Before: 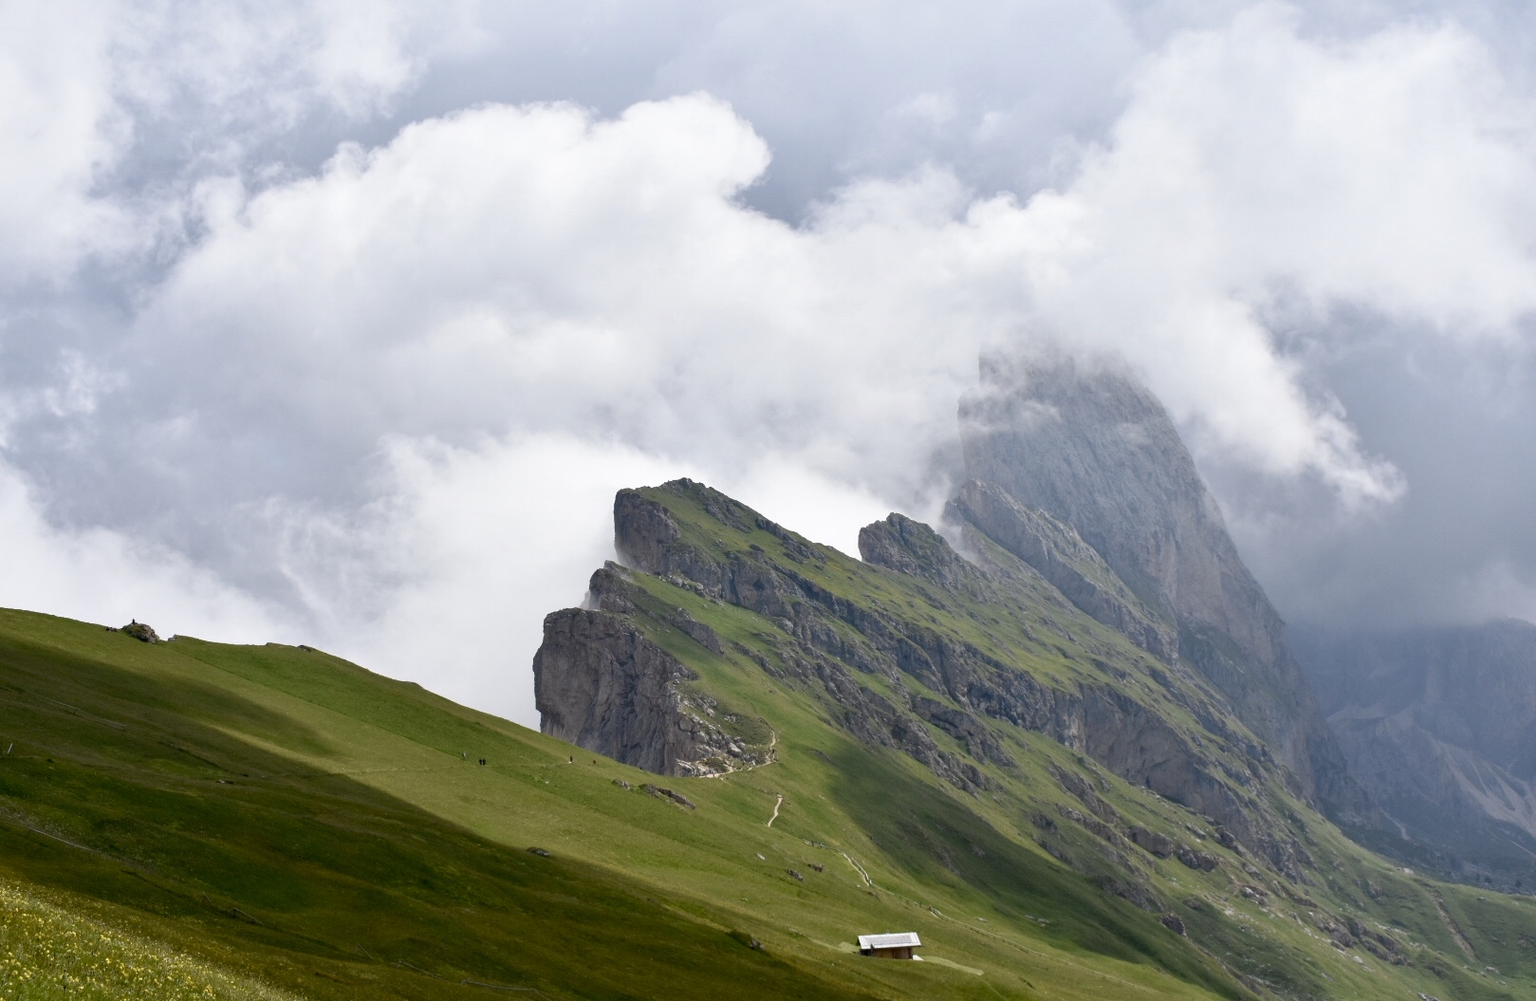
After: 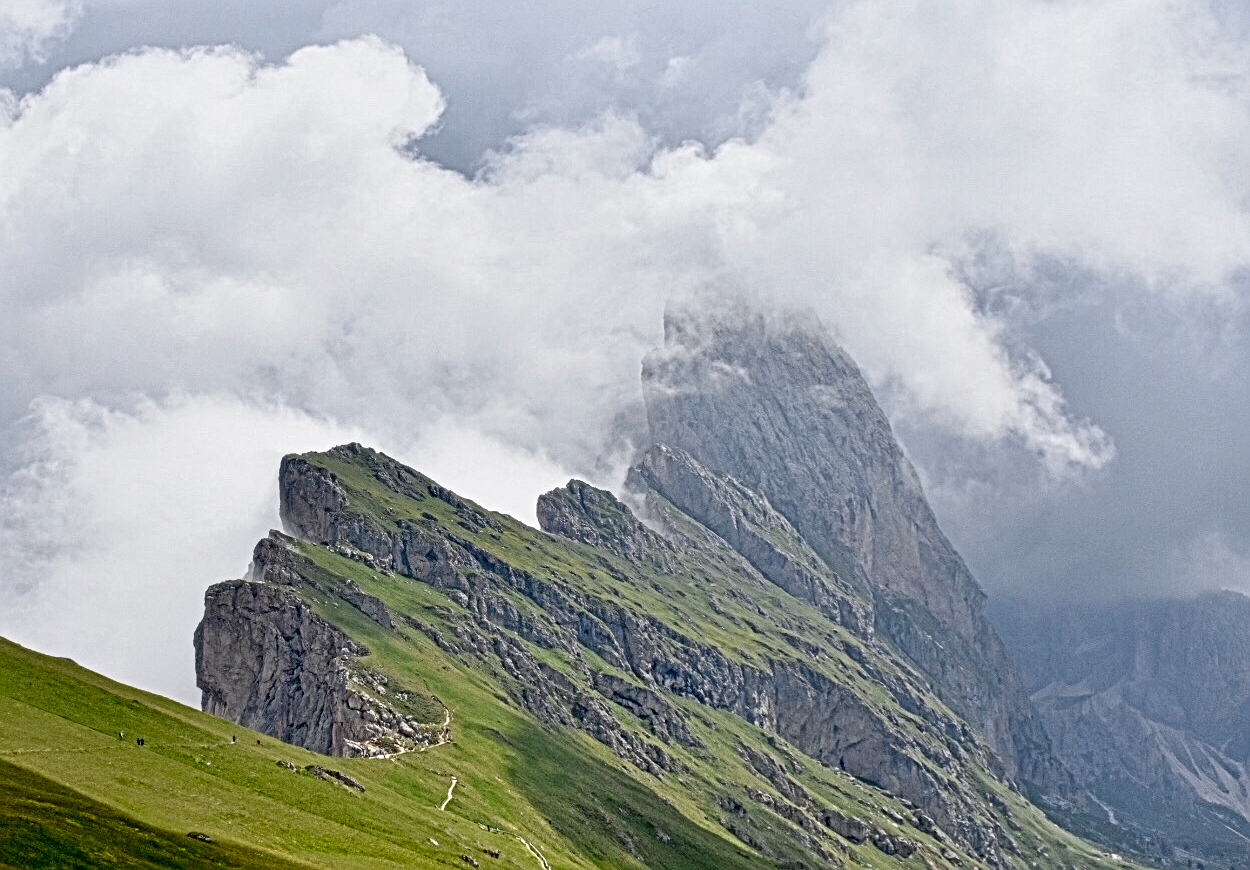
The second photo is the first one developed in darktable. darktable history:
contrast brightness saturation: saturation -0.047
crop: left 22.79%, top 5.863%, bottom 11.59%
local contrast: mode bilateral grid, contrast 20, coarseness 3, detail 298%, midtone range 0.2
exposure: black level correction 0.009, exposure -0.161 EV, compensate highlight preservation false
tone equalizer: -7 EV 0.141 EV, -6 EV 0.598 EV, -5 EV 1.12 EV, -4 EV 1.33 EV, -3 EV 1.16 EV, -2 EV 0.6 EV, -1 EV 0.156 EV, smoothing diameter 24.88%, edges refinement/feathering 7.75, preserve details guided filter
